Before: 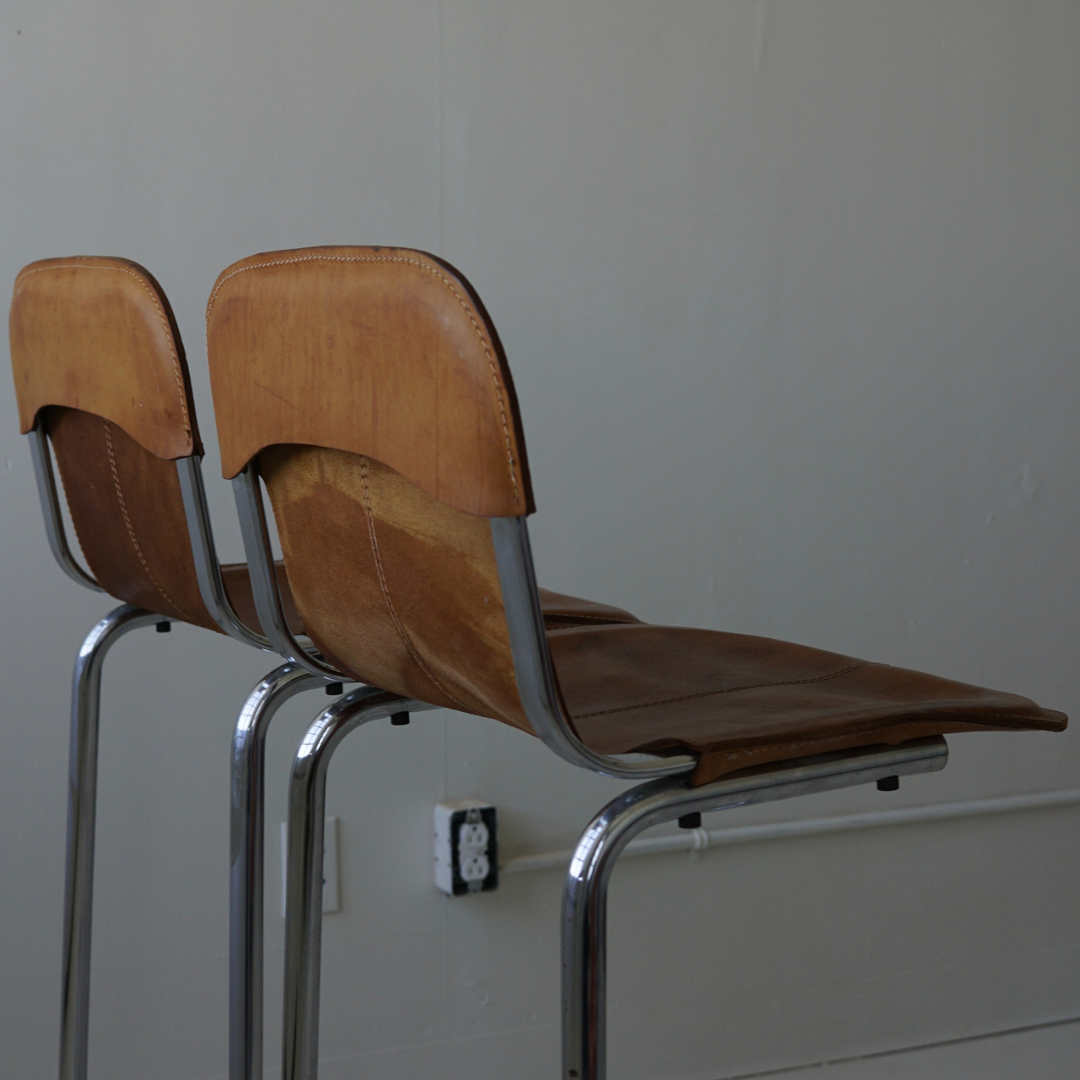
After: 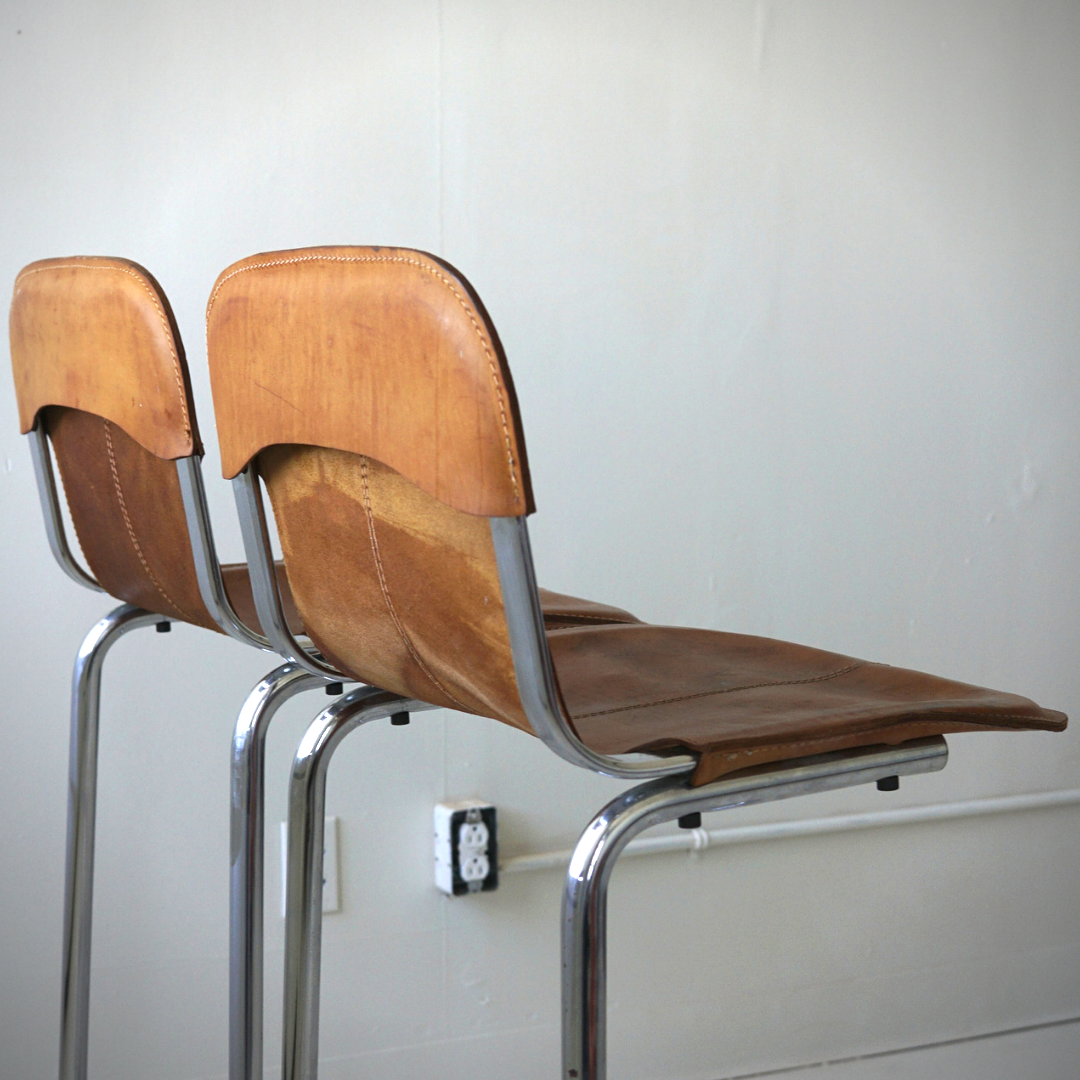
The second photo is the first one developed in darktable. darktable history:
vignetting: fall-off start 91.19%
exposure: black level correction 0, exposure 1.675 EV, compensate exposure bias true, compensate highlight preservation false
